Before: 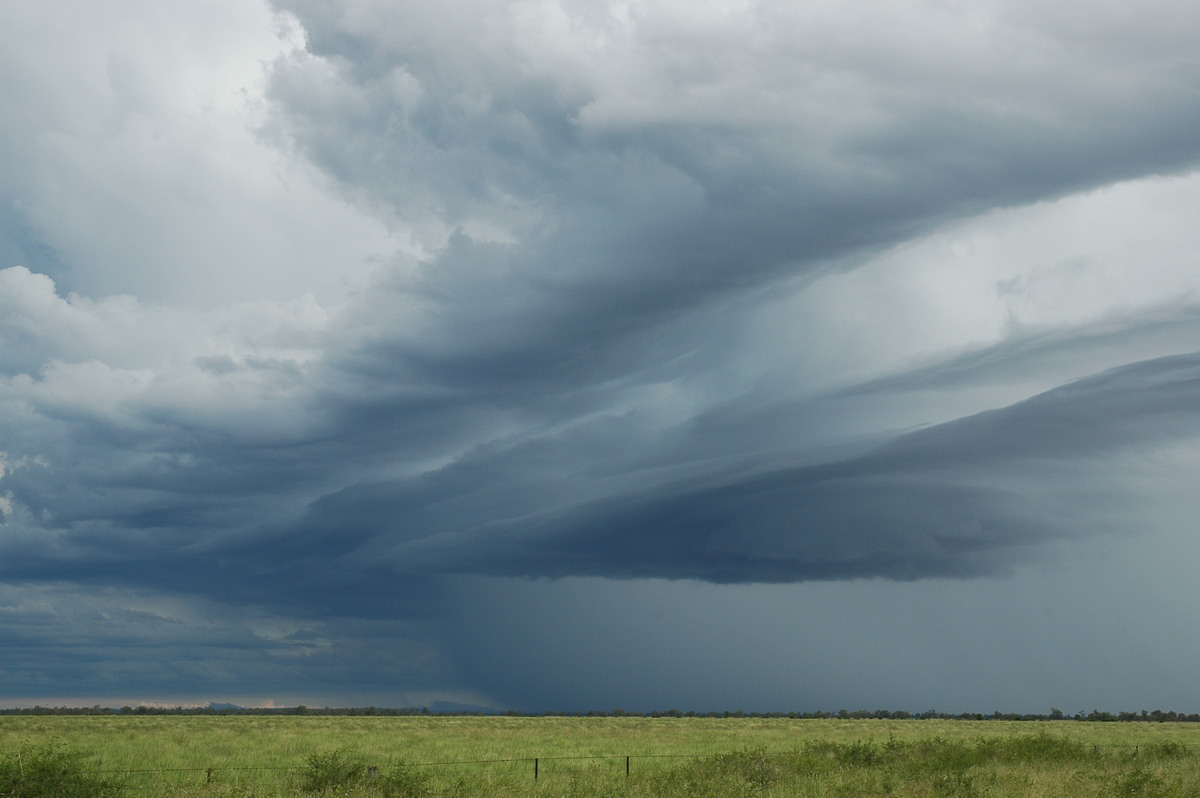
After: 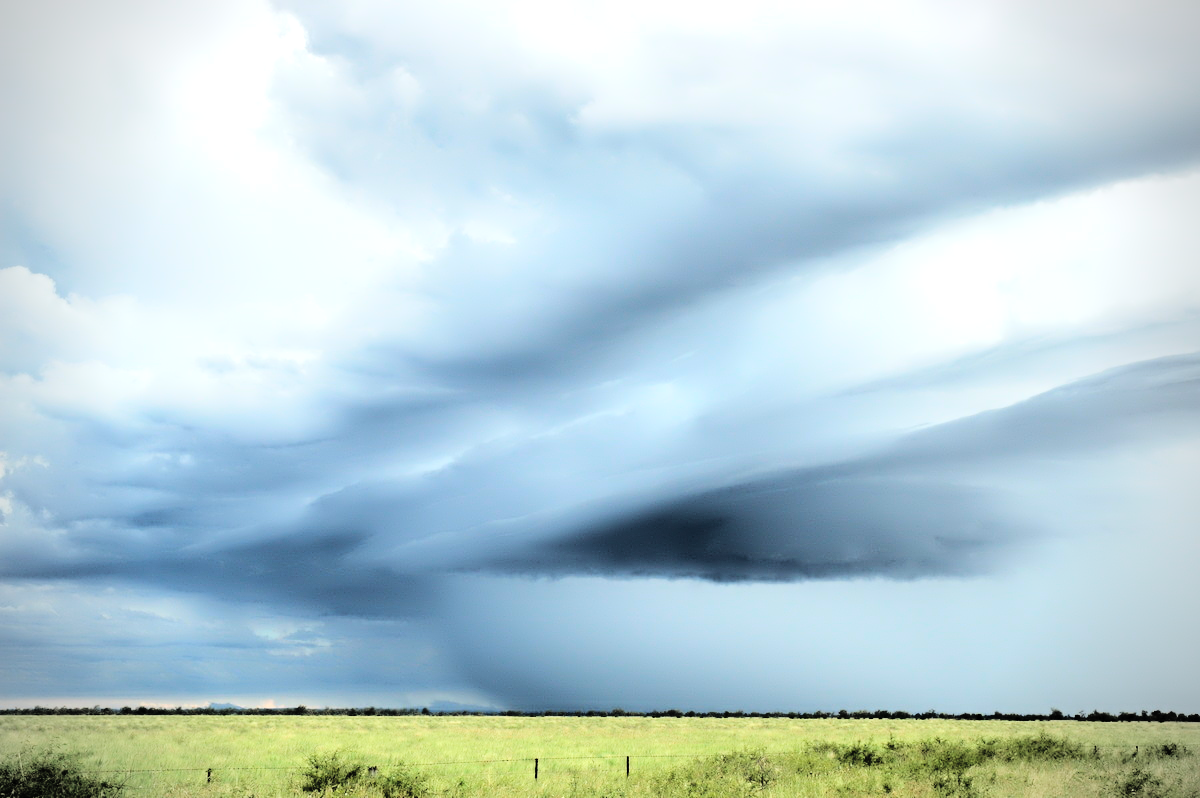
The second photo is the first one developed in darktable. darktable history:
contrast equalizer: y [[0.783, 0.666, 0.575, 0.77, 0.556, 0.501], [0.5 ×6], [0.5 ×6], [0, 0.02, 0.272, 0.399, 0.062, 0], [0 ×6]]
vignetting: on, module defaults
base curve: curves: ch0 [(0, 0) (0.036, 0.01) (0.123, 0.254) (0.258, 0.504) (0.507, 0.748) (1, 1)]
contrast brightness saturation: brightness 0.13
exposure: black level correction 0, exposure 0.7 EV, compensate highlight preservation false
